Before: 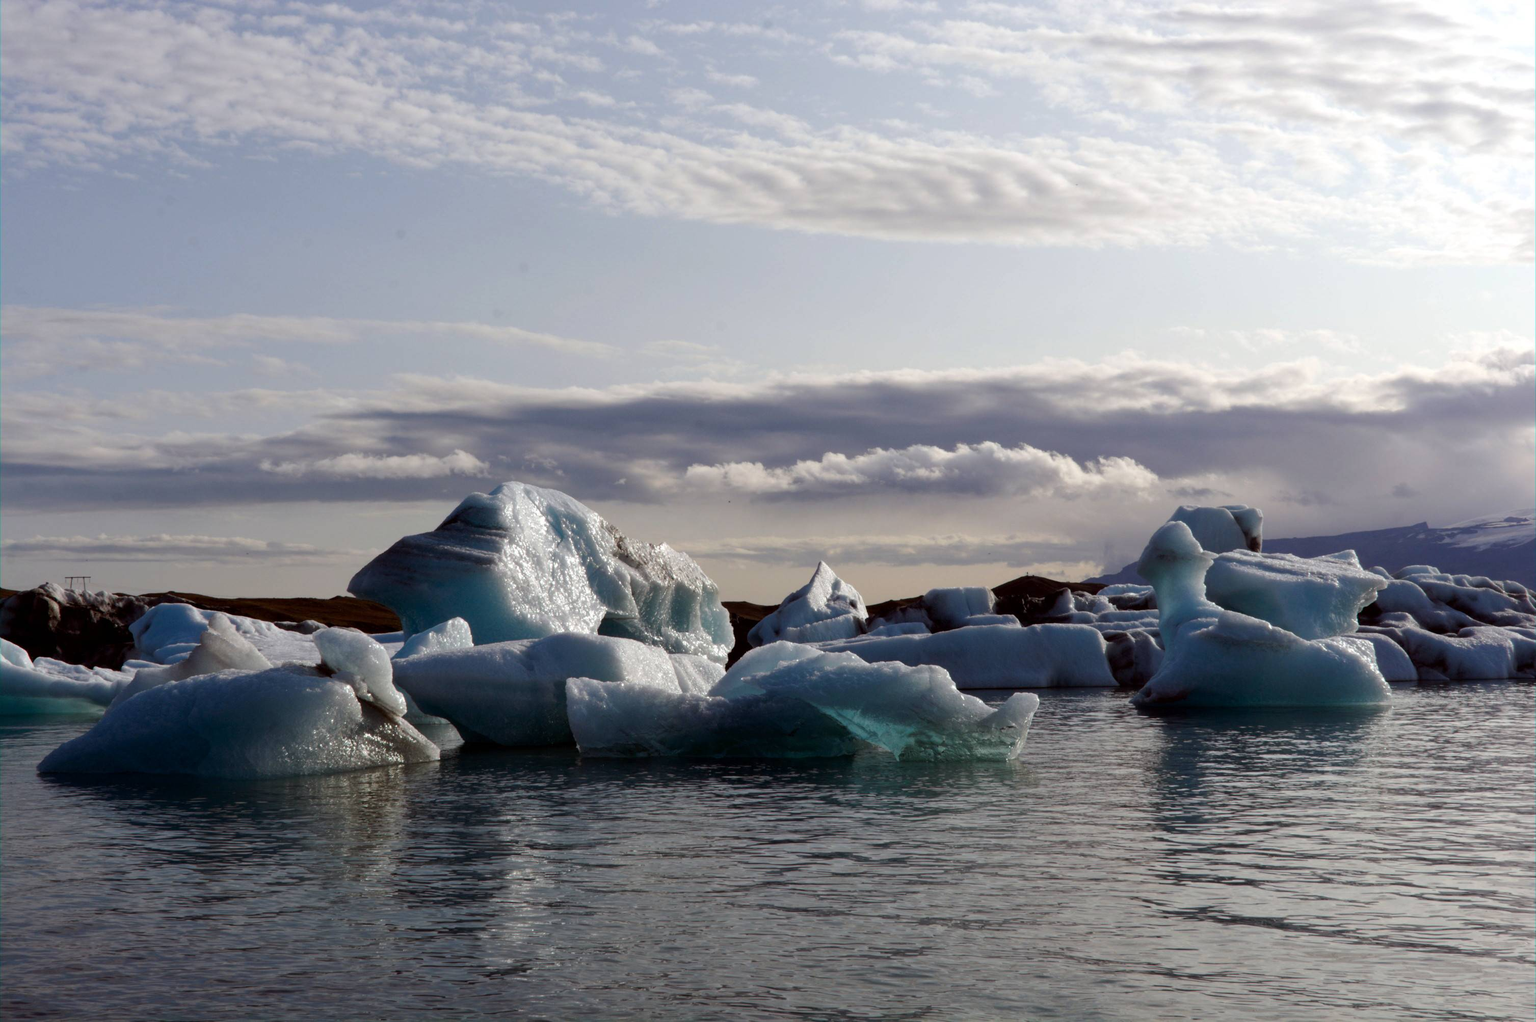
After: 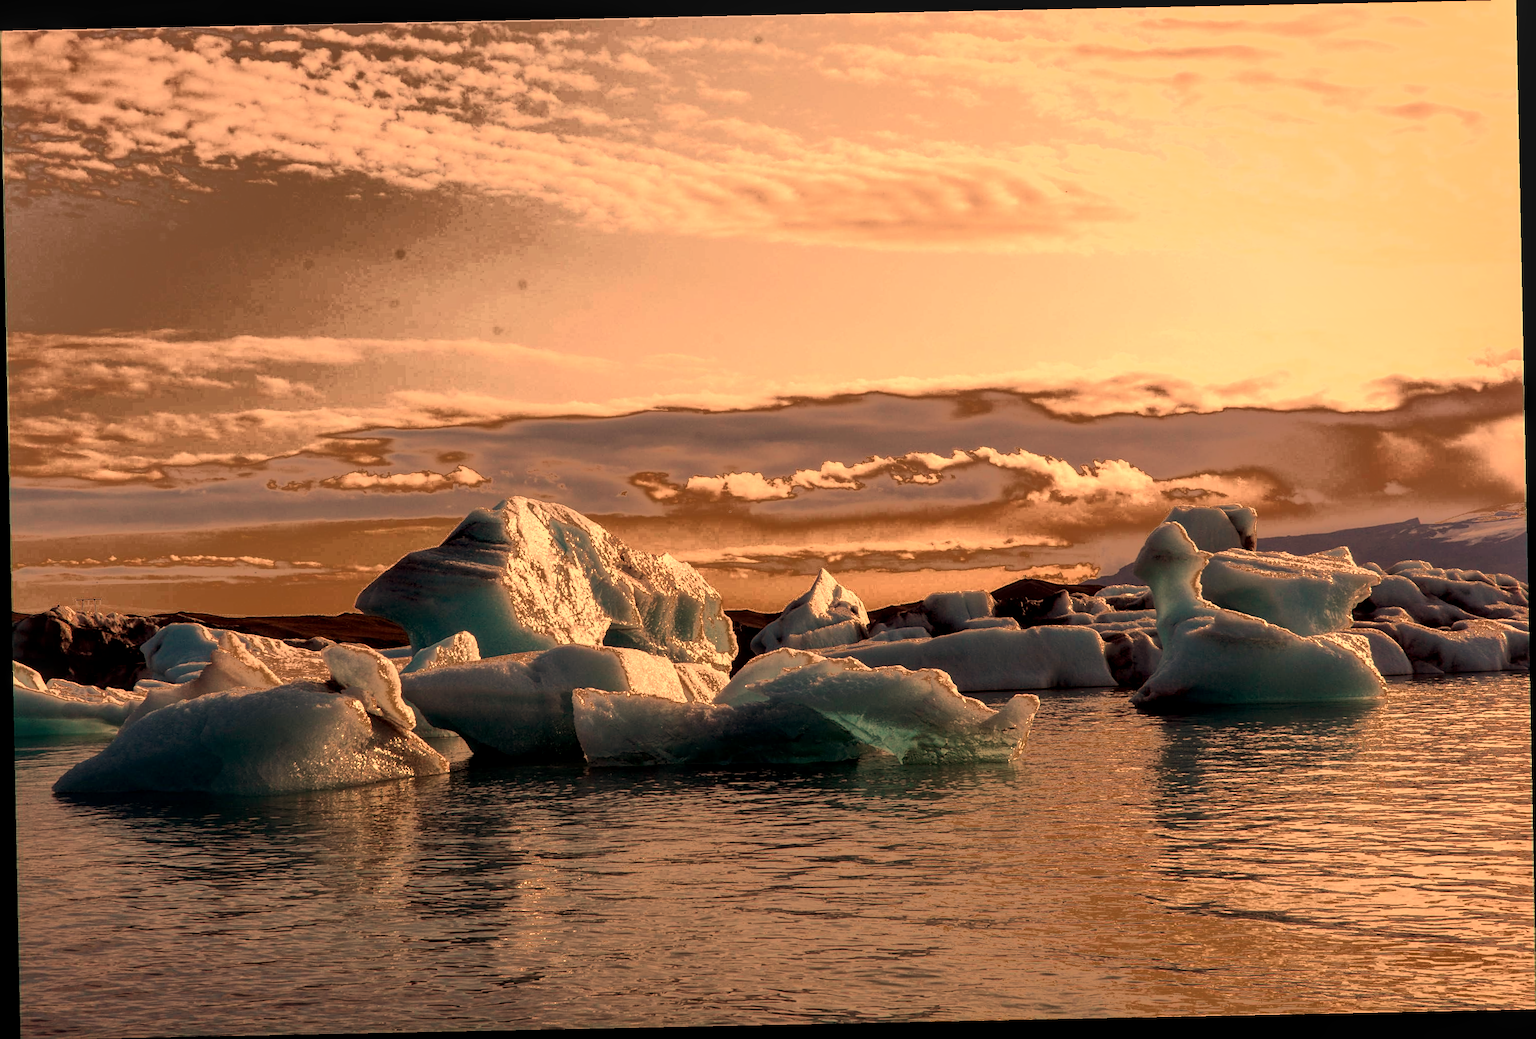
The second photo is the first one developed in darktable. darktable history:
local contrast: on, module defaults
rotate and perspective: rotation -1.17°, automatic cropping off
sharpen: on, module defaults
fill light: exposure -0.73 EV, center 0.69, width 2.2
white balance: red 1.467, blue 0.684
